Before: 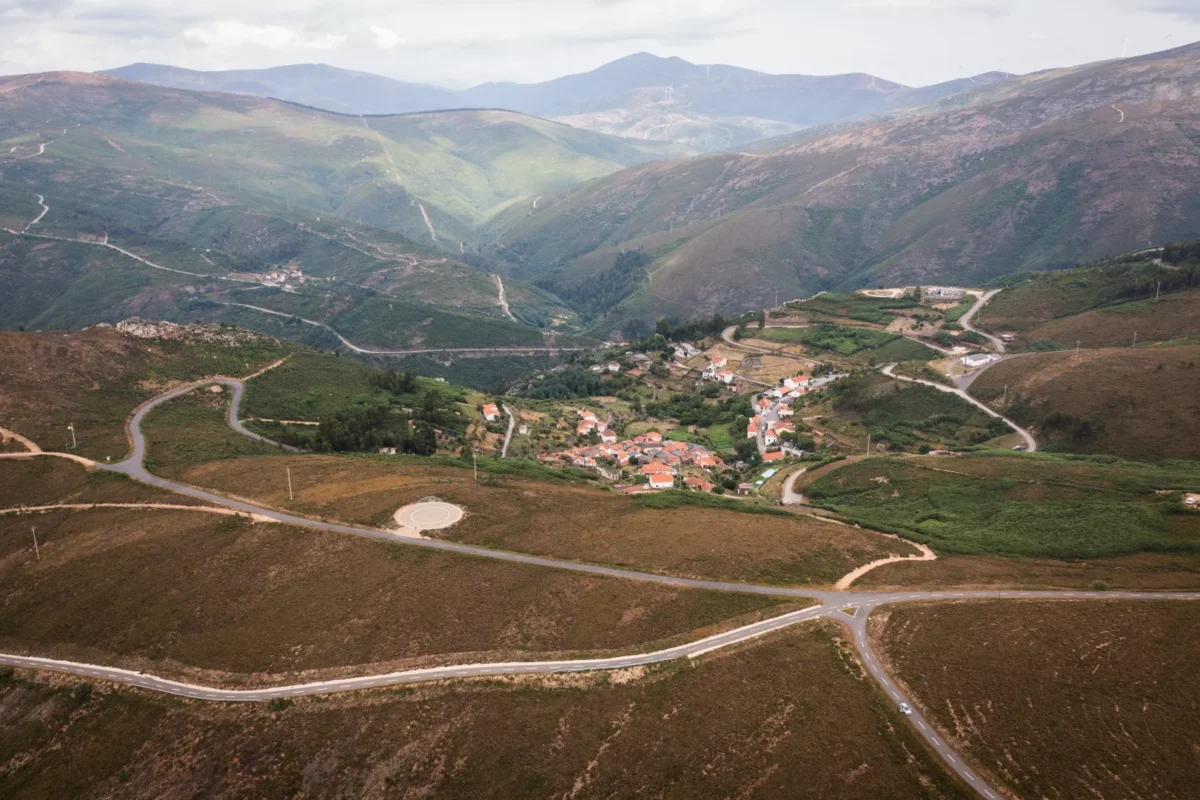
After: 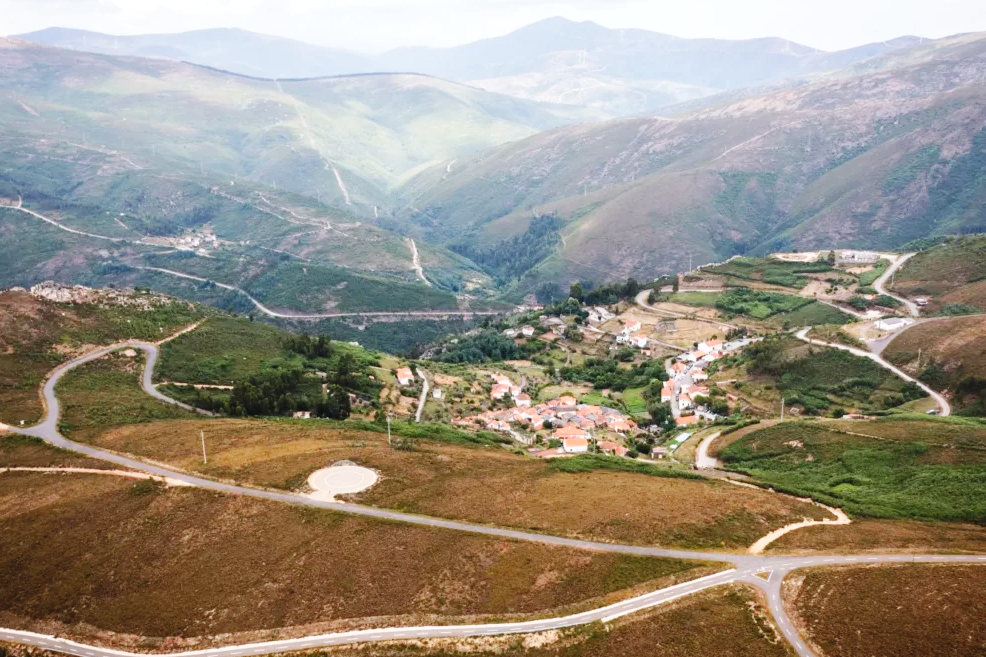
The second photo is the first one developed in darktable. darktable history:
exposure: exposure 0.2 EV, compensate highlight preservation false
white balance: red 0.988, blue 1.017
crop and rotate: left 7.196%, top 4.574%, right 10.605%, bottom 13.178%
base curve: curves: ch0 [(0, 0) (0.036, 0.025) (0.121, 0.166) (0.206, 0.329) (0.605, 0.79) (1, 1)], preserve colors none
